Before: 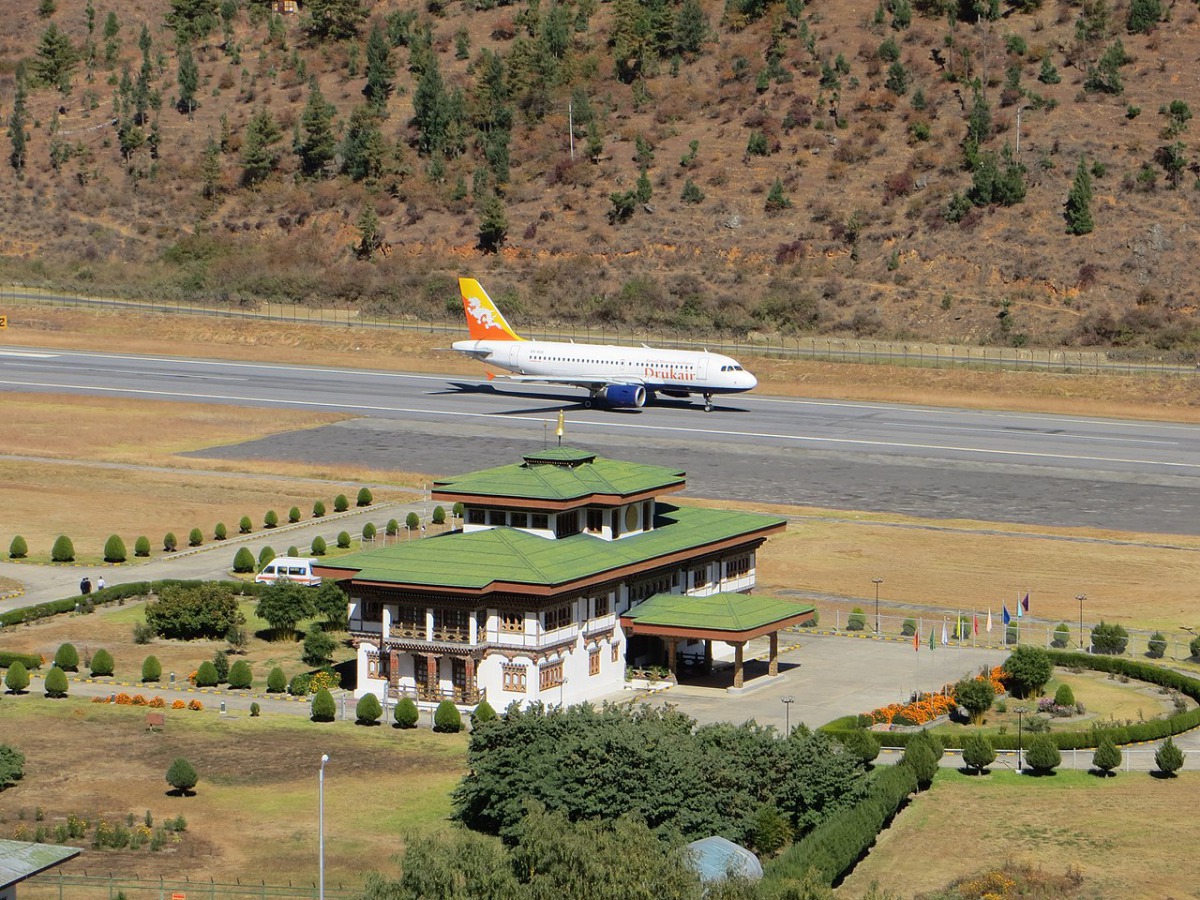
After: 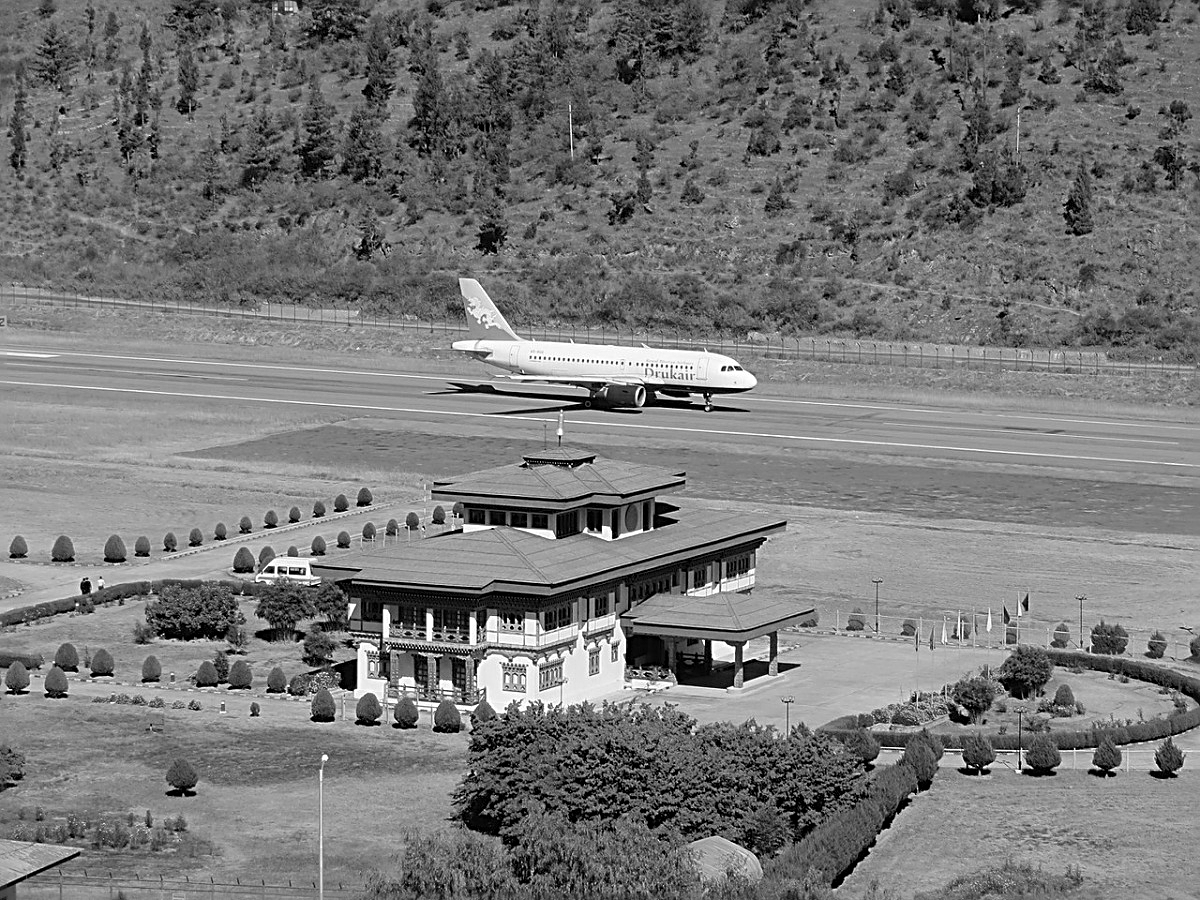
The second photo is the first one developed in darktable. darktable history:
monochrome: a 32, b 64, size 2.3
sharpen: radius 2.676, amount 0.669
